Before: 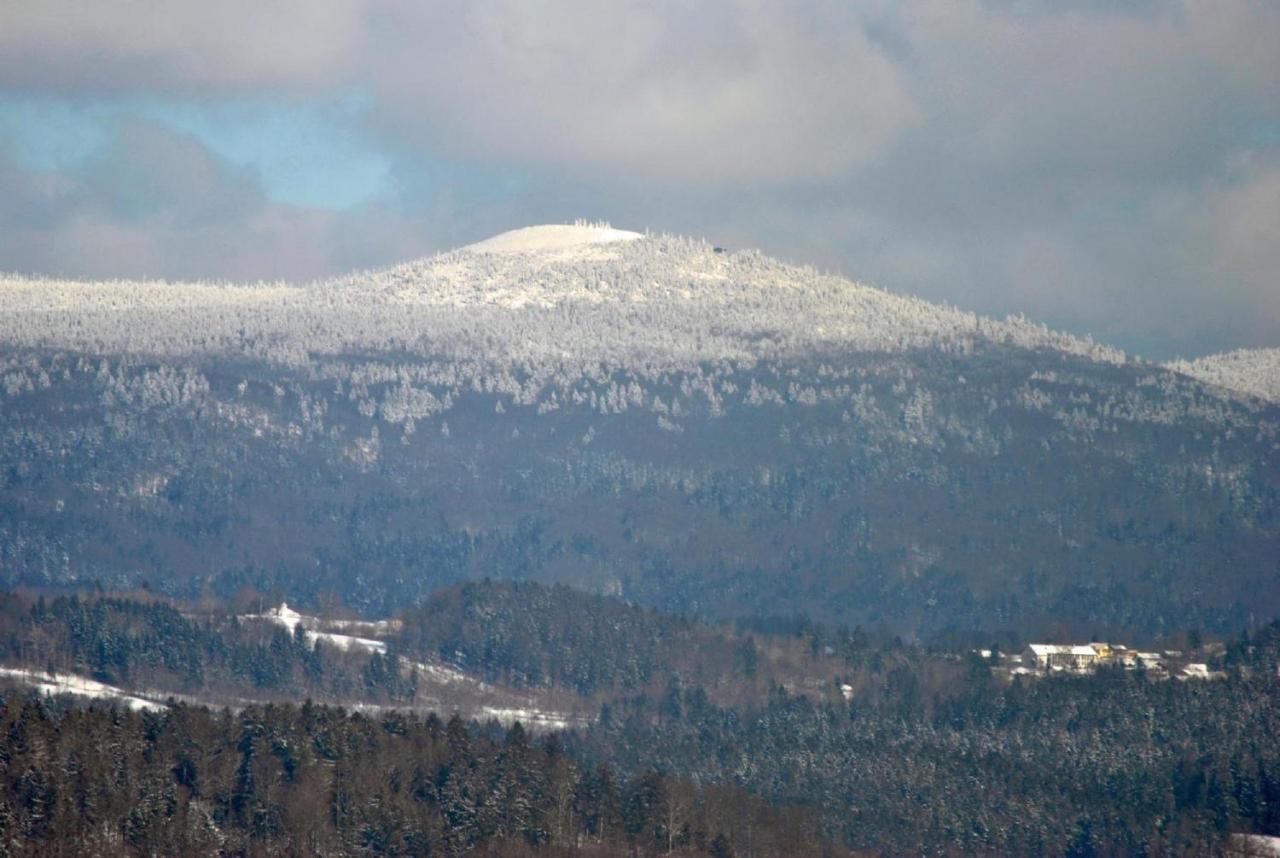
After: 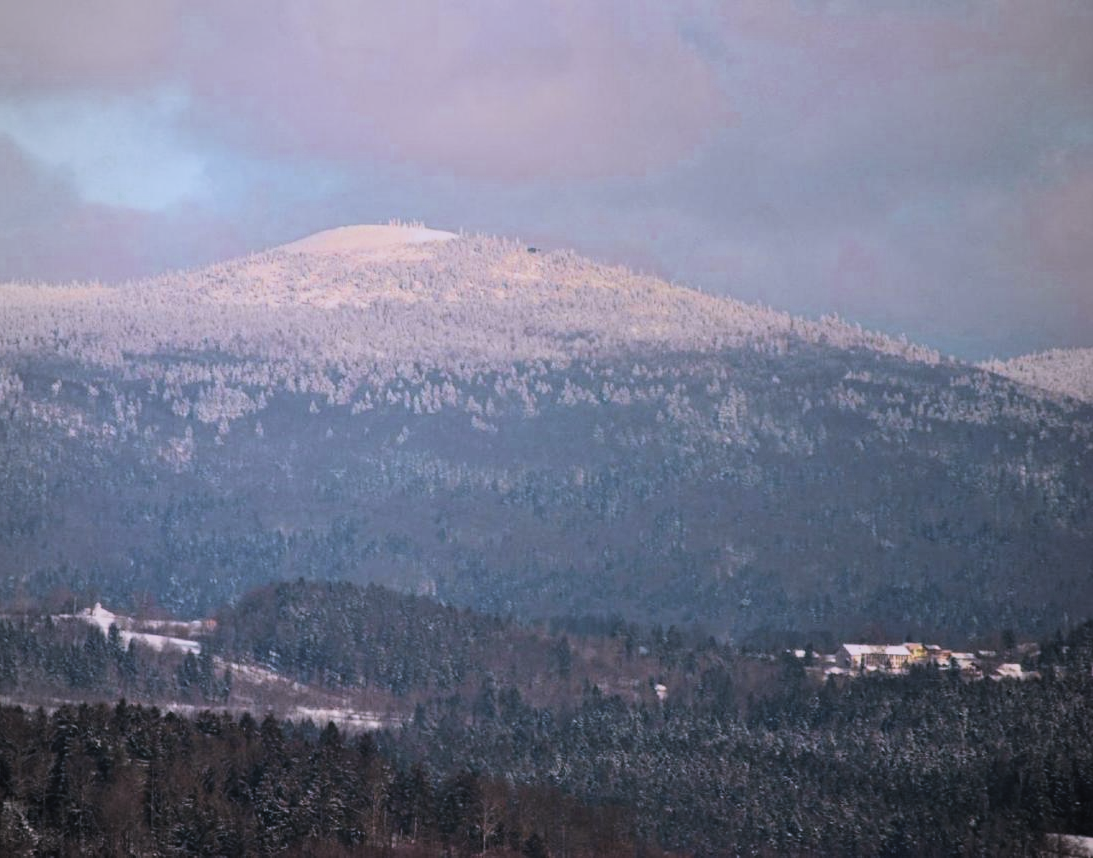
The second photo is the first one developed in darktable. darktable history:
velvia: on, module defaults
vignetting: brightness -0.167
crop and rotate: left 14.584%
color zones: curves: ch0 [(0, 0.466) (0.128, 0.466) (0.25, 0.5) (0.375, 0.456) (0.5, 0.5) (0.625, 0.5) (0.737, 0.652) (0.875, 0.5)]; ch1 [(0, 0.603) (0.125, 0.618) (0.261, 0.348) (0.372, 0.353) (0.497, 0.363) (0.611, 0.45) (0.731, 0.427) (0.875, 0.518) (0.998, 0.652)]; ch2 [(0, 0.559) (0.125, 0.451) (0.253, 0.564) (0.37, 0.578) (0.5, 0.466) (0.625, 0.471) (0.731, 0.471) (0.88, 0.485)]
exposure: black level correction -0.036, exposure -0.497 EV, compensate highlight preservation false
filmic rgb: black relative exposure -5 EV, hardness 2.88, contrast 1.4, highlights saturation mix -30%
white balance: red 1.066, blue 1.119
